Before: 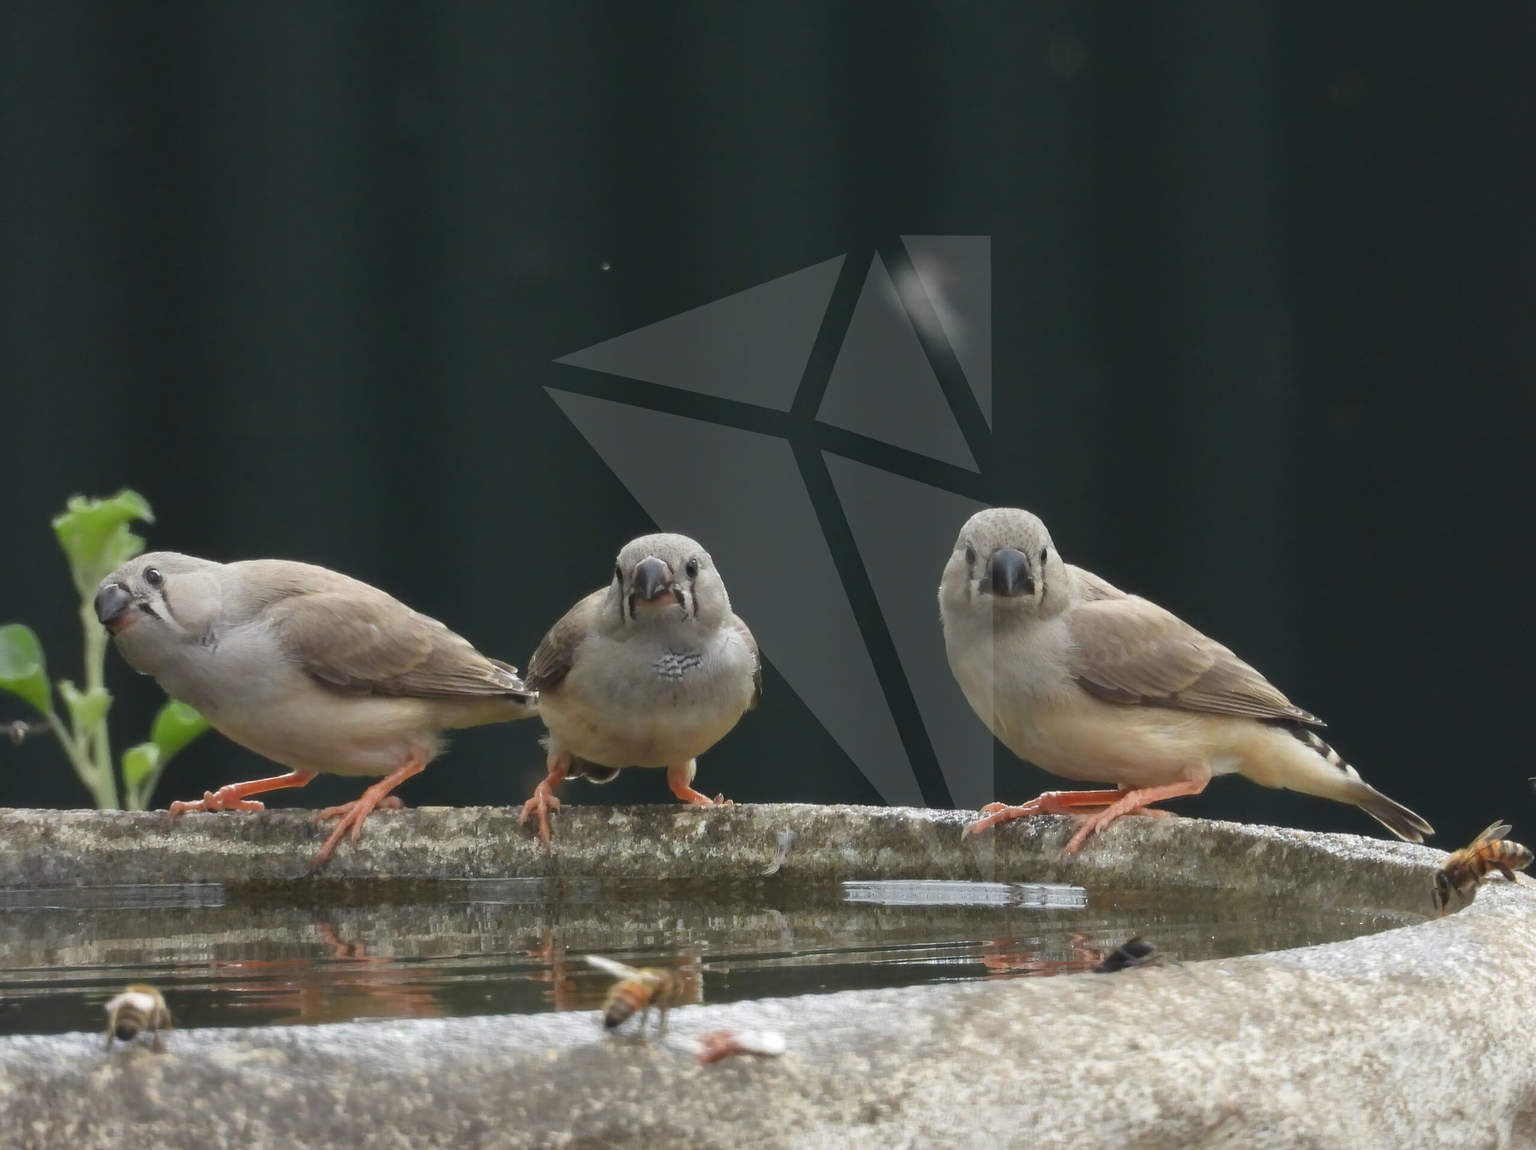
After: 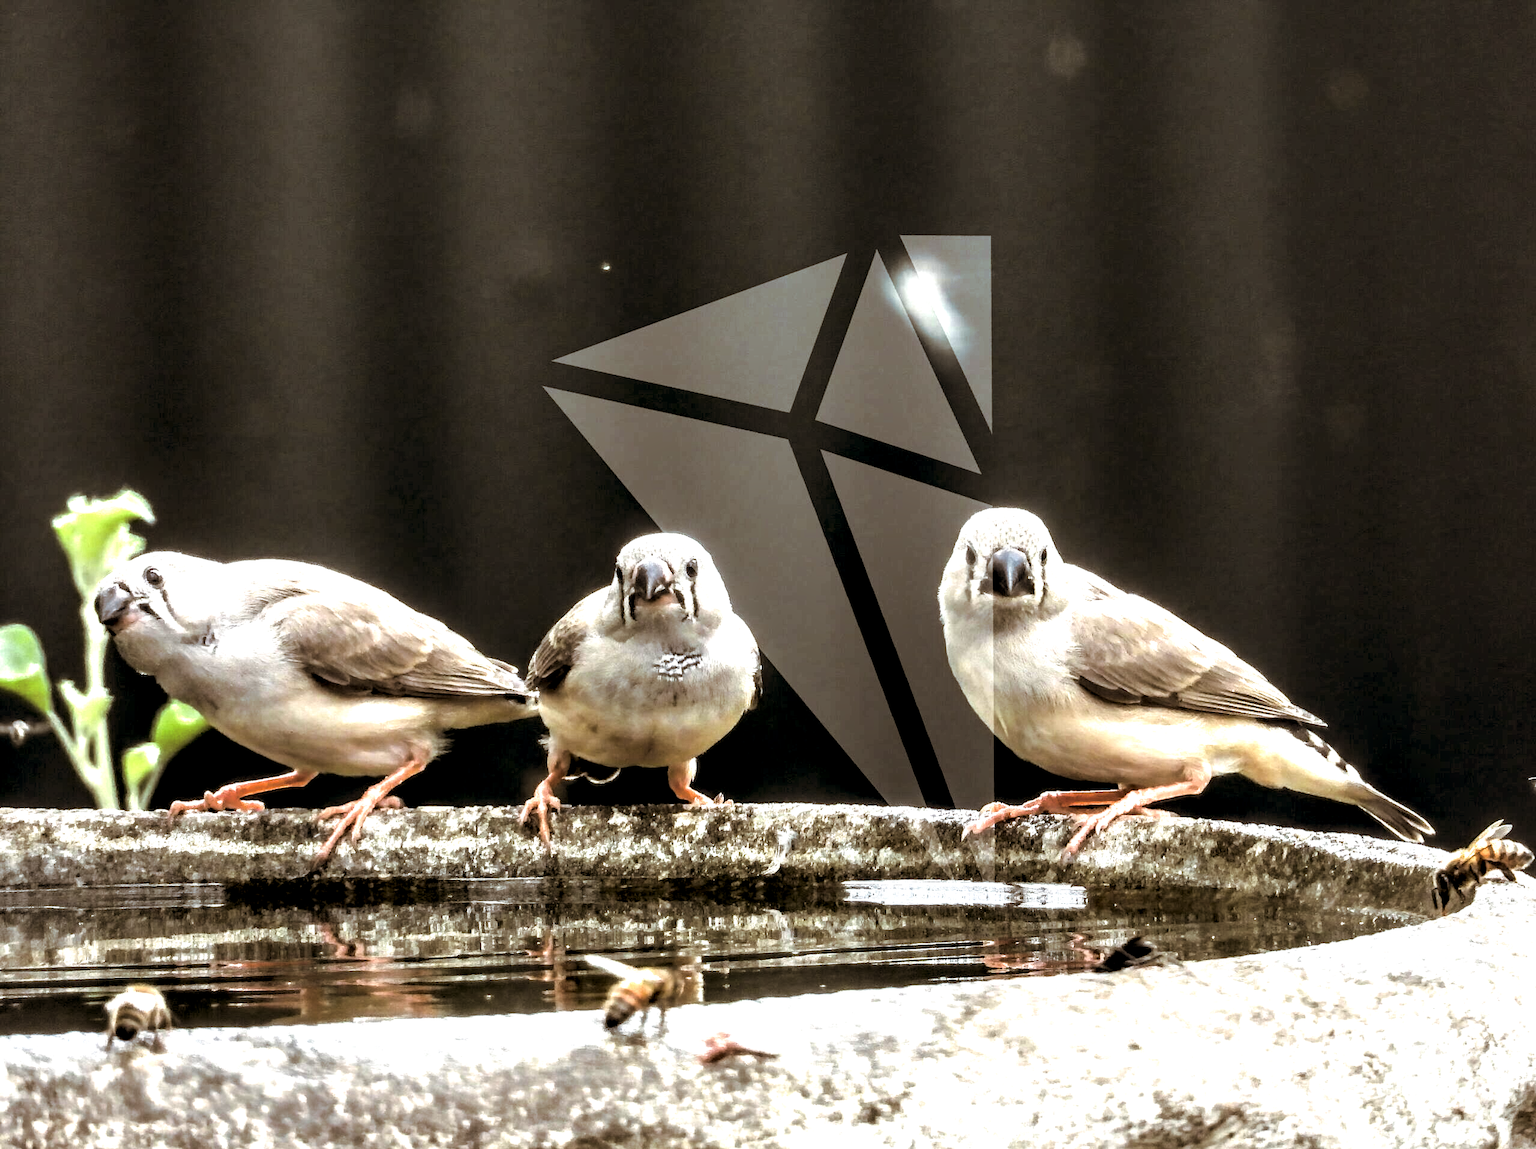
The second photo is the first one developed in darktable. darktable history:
exposure: black level correction 0.001, exposure 0.5 EV, compensate exposure bias true, compensate highlight preservation false
color balance rgb: perceptual saturation grading › global saturation 35%, perceptual saturation grading › highlights -30%, perceptual saturation grading › shadows 35%, perceptual brilliance grading › global brilliance 3%, perceptual brilliance grading › highlights -3%, perceptual brilliance grading › shadows 3%
local contrast: highlights 115%, shadows 42%, detail 293%
split-toning: shadows › hue 32.4°, shadows › saturation 0.51, highlights › hue 180°, highlights › saturation 0, balance -60.17, compress 55.19%
